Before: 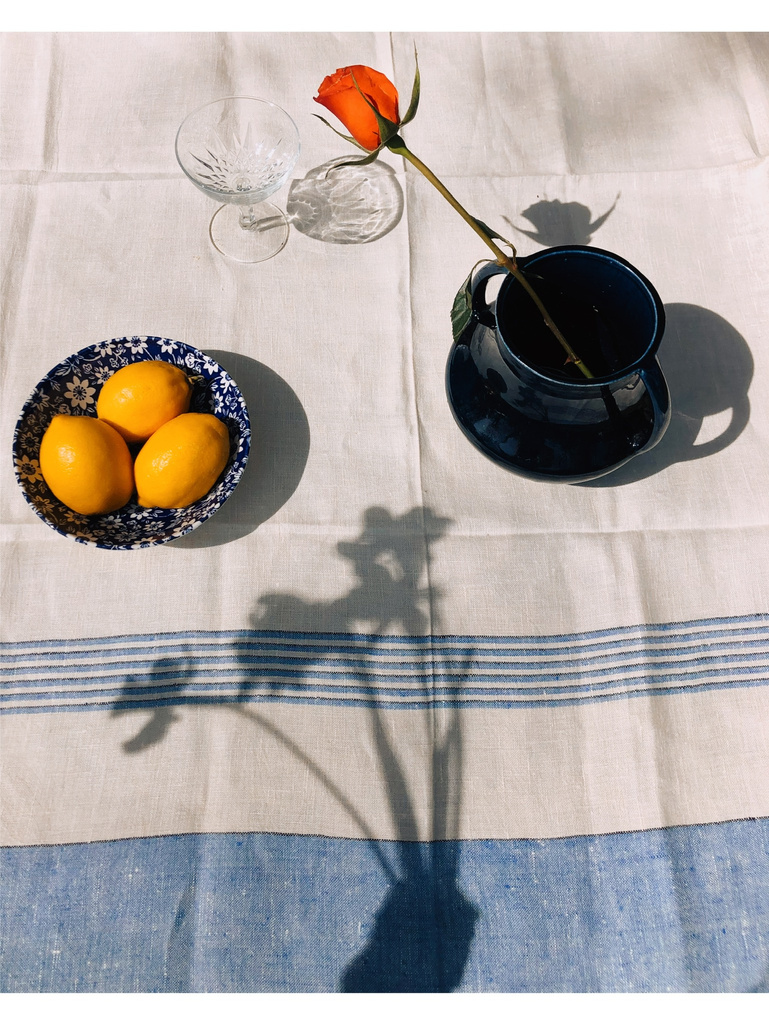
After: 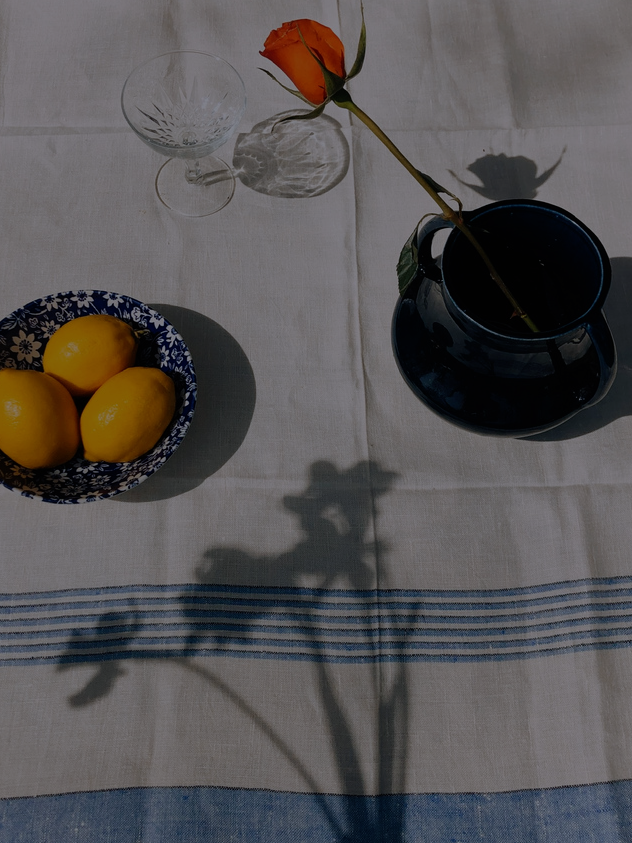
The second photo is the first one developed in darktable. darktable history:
white balance: red 0.974, blue 1.044
crop and rotate: left 7.196%, top 4.574%, right 10.605%, bottom 13.178%
exposure: exposure -2.002 EV, compensate highlight preservation false
